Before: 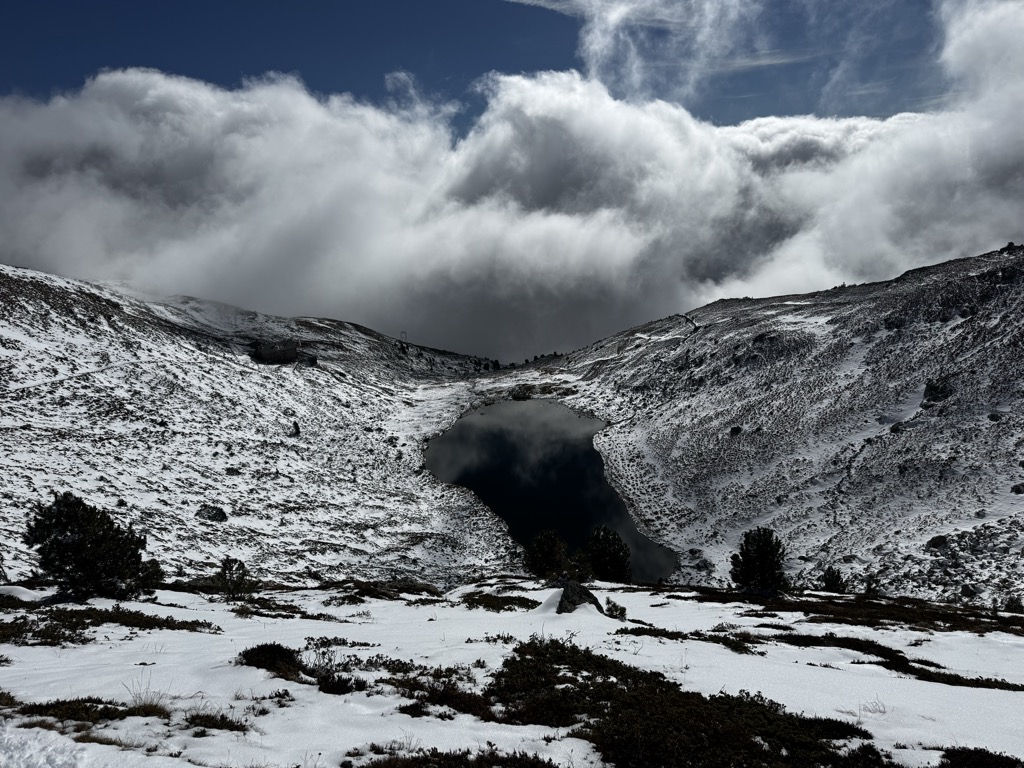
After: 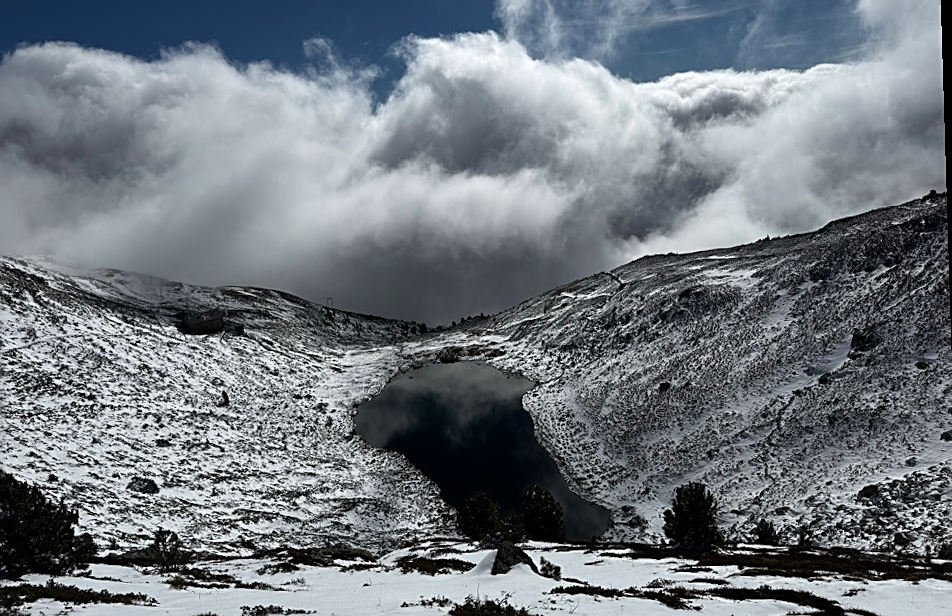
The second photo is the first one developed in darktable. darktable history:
sharpen: on, module defaults
crop: left 8.155%, top 6.611%, bottom 15.385%
rotate and perspective: rotation -1.77°, lens shift (horizontal) 0.004, automatic cropping off
levels: levels [0, 0.499, 1]
